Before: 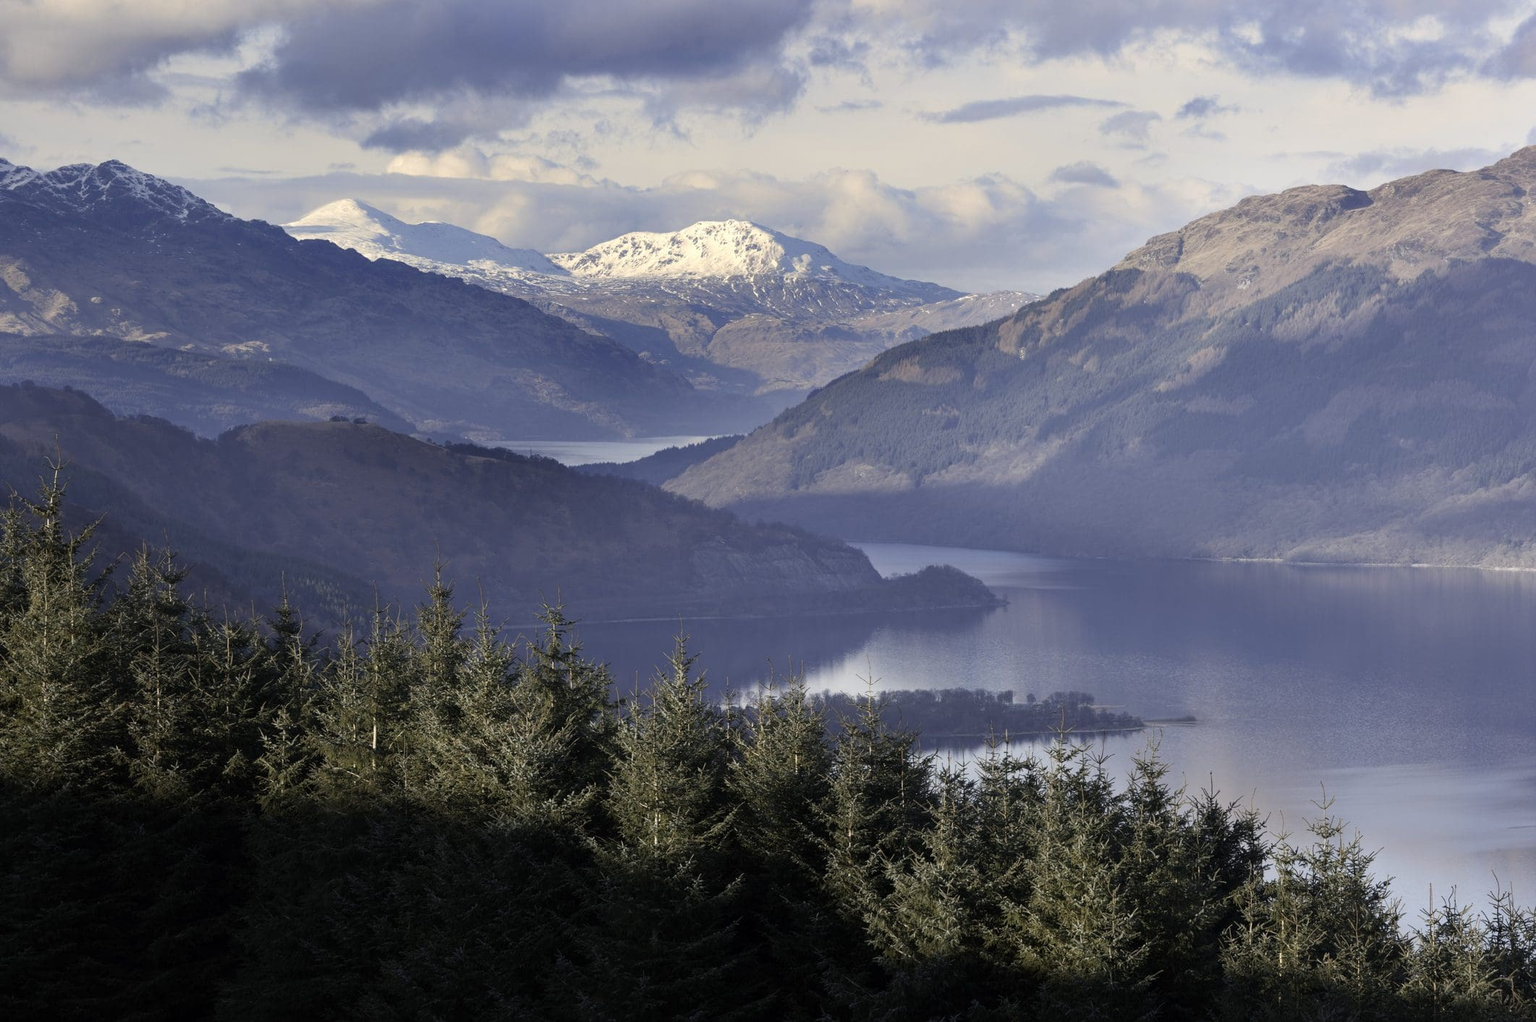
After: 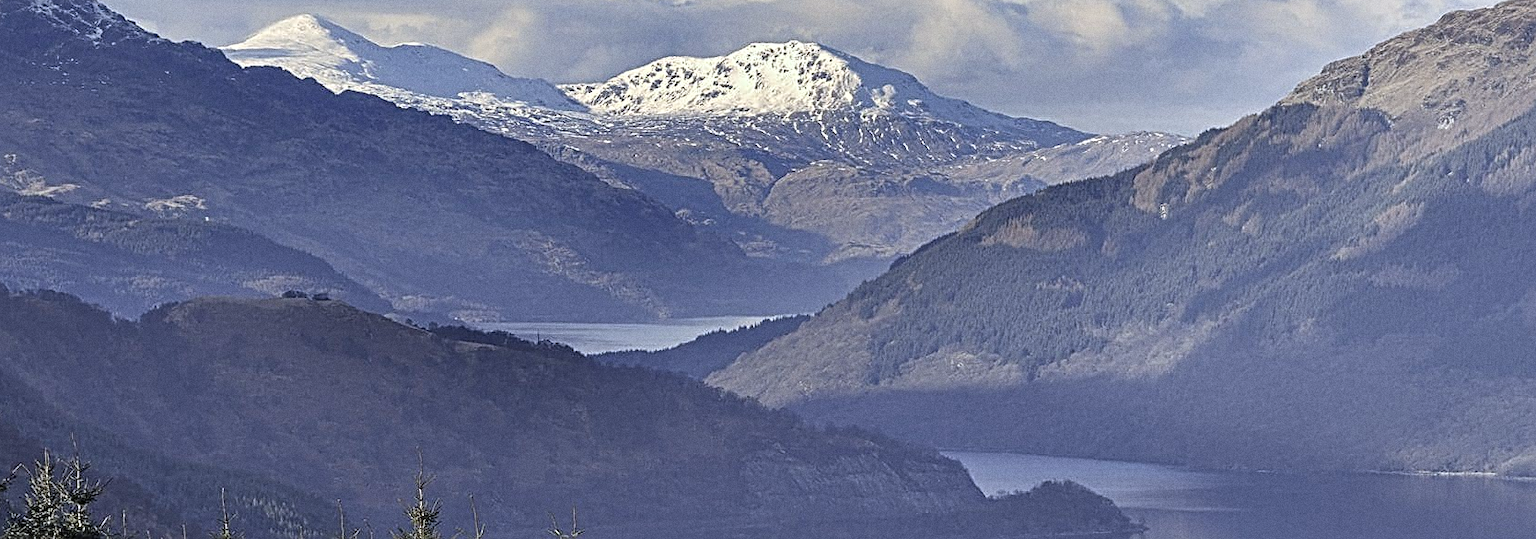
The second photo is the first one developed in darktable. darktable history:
crop: left 7.036%, top 18.398%, right 14.379%, bottom 40.043%
grain: coarseness 0.09 ISO
sharpen: on, module defaults
shadows and highlights: low approximation 0.01, soften with gaussian
white balance: red 0.967, blue 1.049
contrast equalizer: y [[0.5, 0.5, 0.5, 0.539, 0.64, 0.611], [0.5 ×6], [0.5 ×6], [0 ×6], [0 ×6]]
